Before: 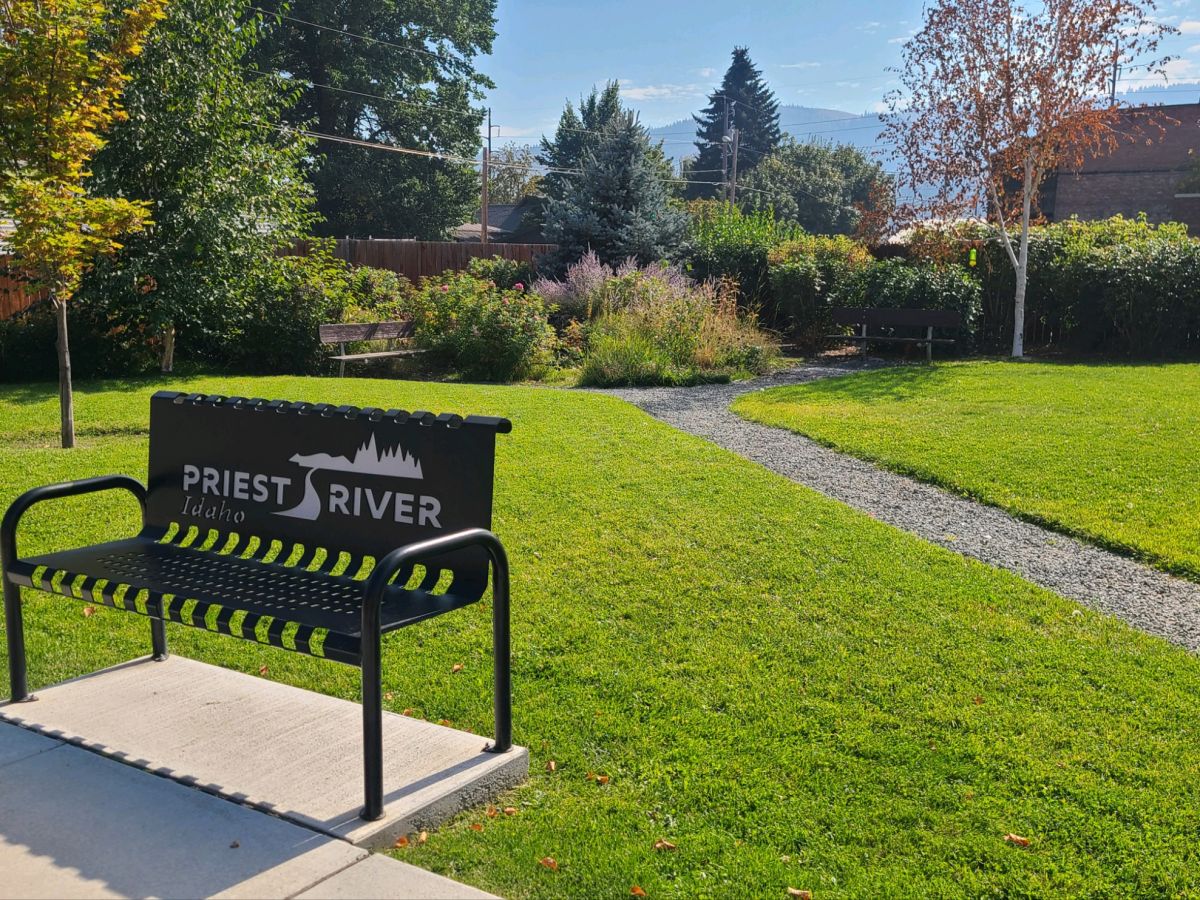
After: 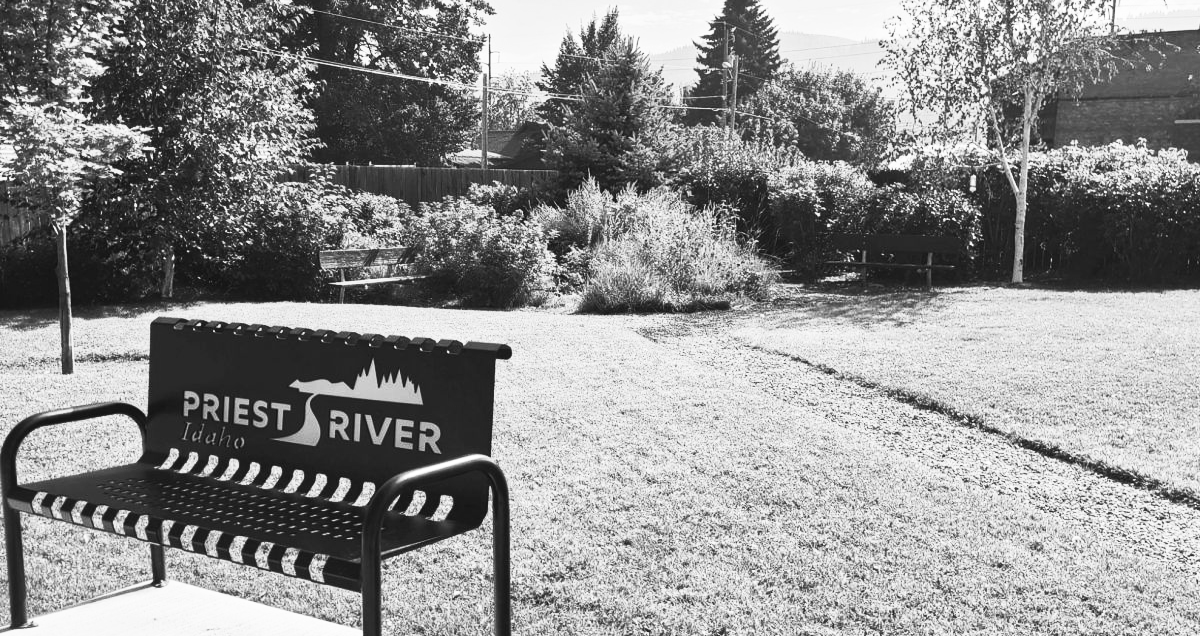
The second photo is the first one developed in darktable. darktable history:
contrast brightness saturation: contrast 0.53, brightness 0.47, saturation -1
crop and rotate: top 8.293%, bottom 20.996%
